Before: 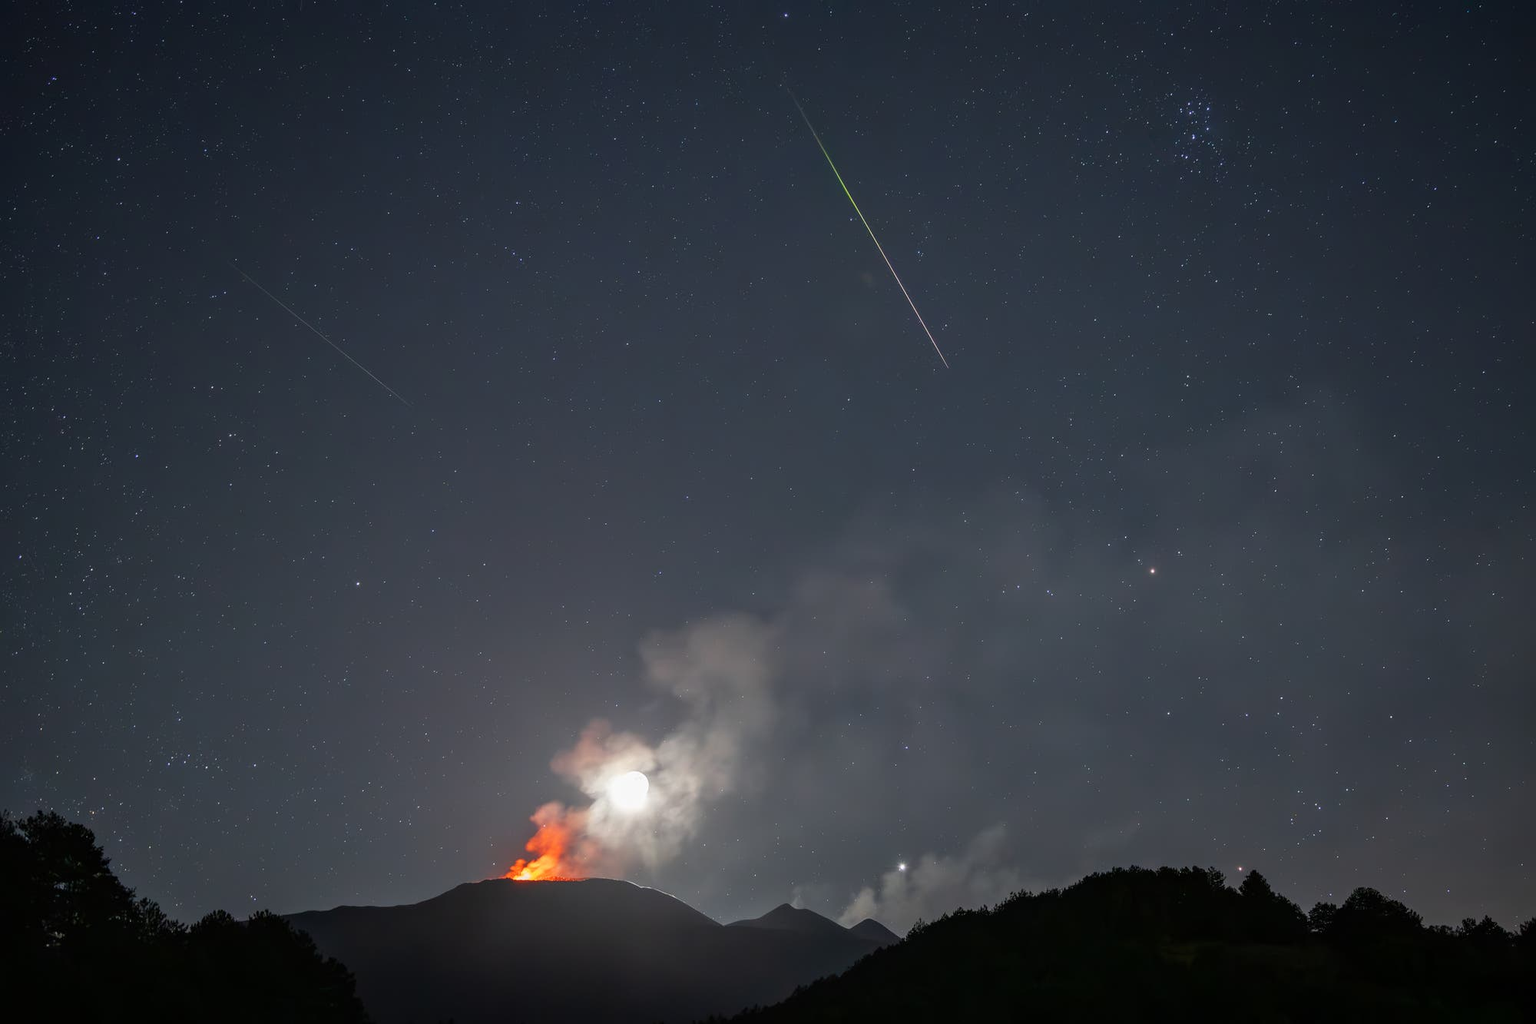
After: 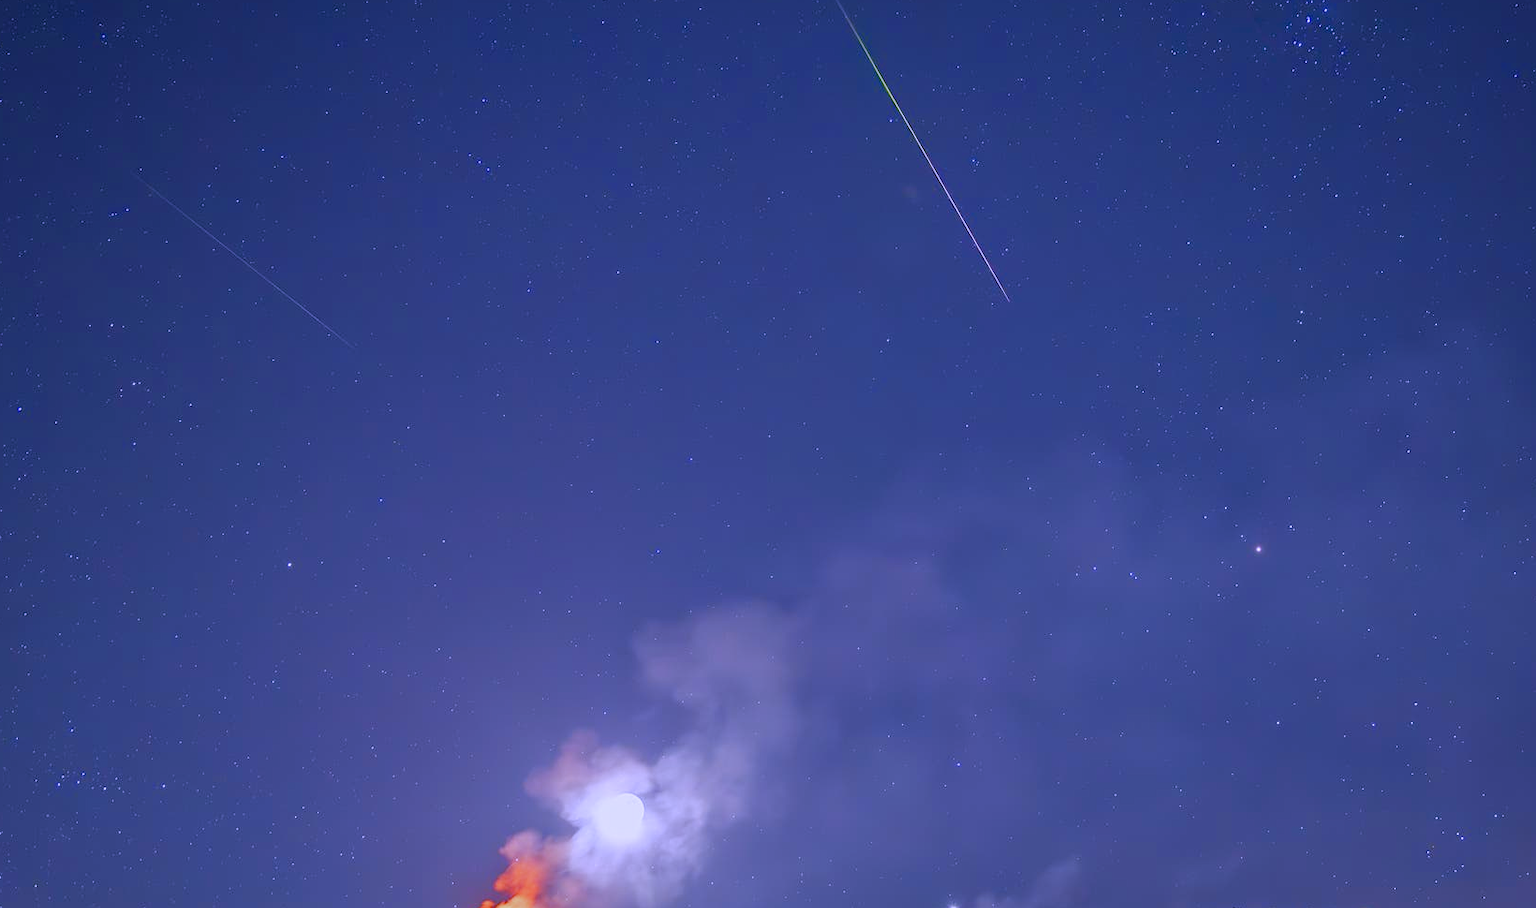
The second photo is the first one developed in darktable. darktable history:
rotate and perspective: automatic cropping off
crop: left 7.856%, top 11.836%, right 10.12%, bottom 15.387%
white balance: red 0.98, blue 1.61
color balance rgb: shadows lift › chroma 1%, shadows lift › hue 113°, highlights gain › chroma 0.2%, highlights gain › hue 333°, perceptual saturation grading › global saturation 20%, perceptual saturation grading › highlights -50%, perceptual saturation grading › shadows 25%, contrast -20%
sharpen: amount 0.2
